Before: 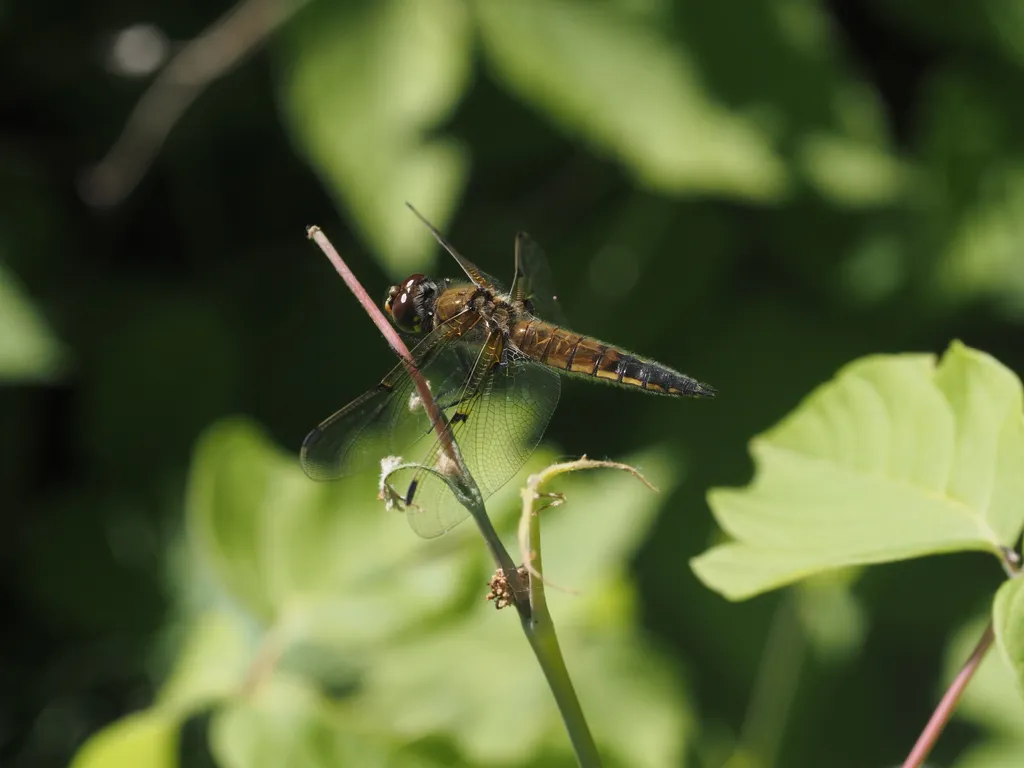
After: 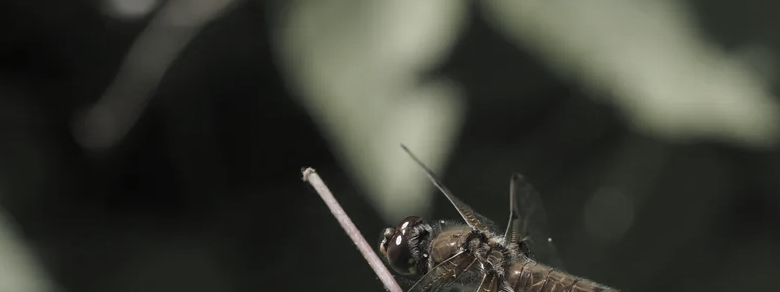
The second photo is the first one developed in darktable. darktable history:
crop: left 0.579%, top 7.627%, right 23.167%, bottom 54.275%
color zones: curves: ch0 [(0, 0.613) (0.01, 0.613) (0.245, 0.448) (0.498, 0.529) (0.642, 0.665) (0.879, 0.777) (0.99, 0.613)]; ch1 [(0, 0.035) (0.121, 0.189) (0.259, 0.197) (0.415, 0.061) (0.589, 0.022) (0.732, 0.022) (0.857, 0.026) (0.991, 0.053)]
